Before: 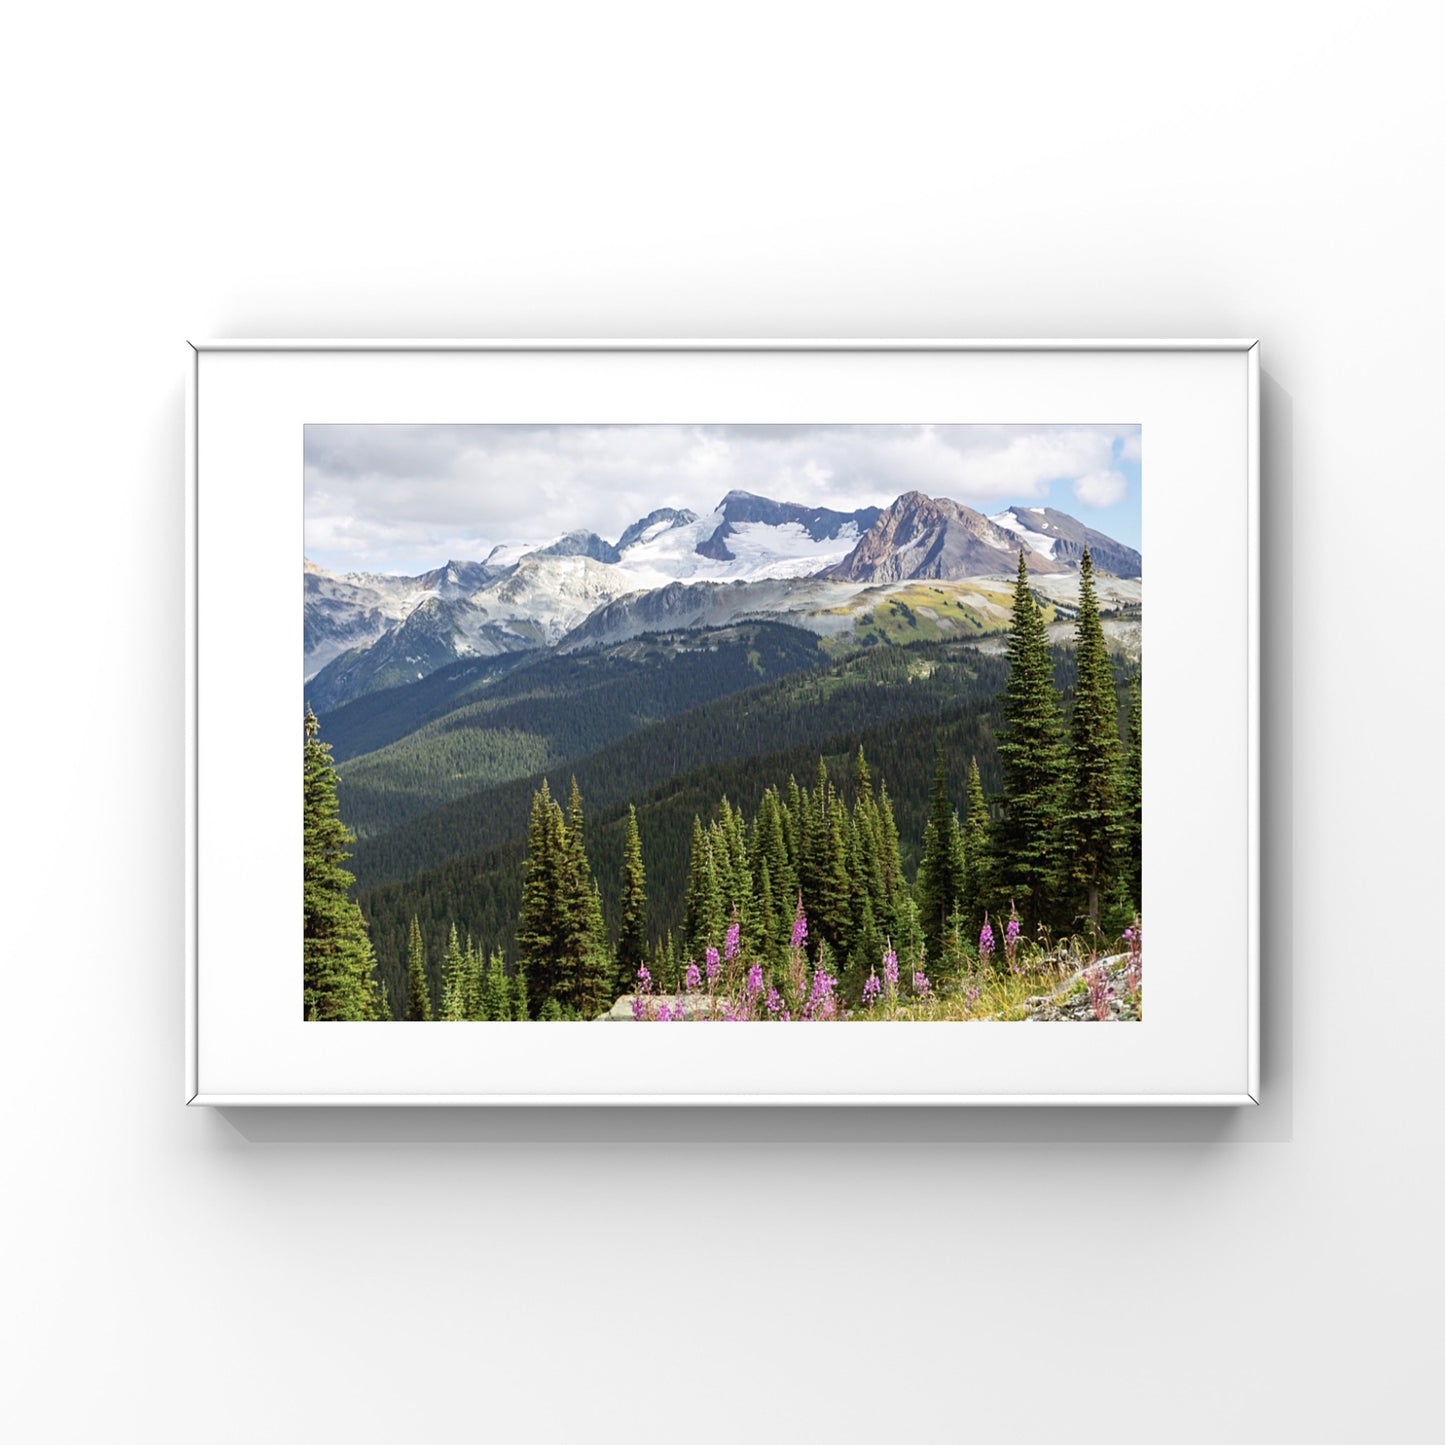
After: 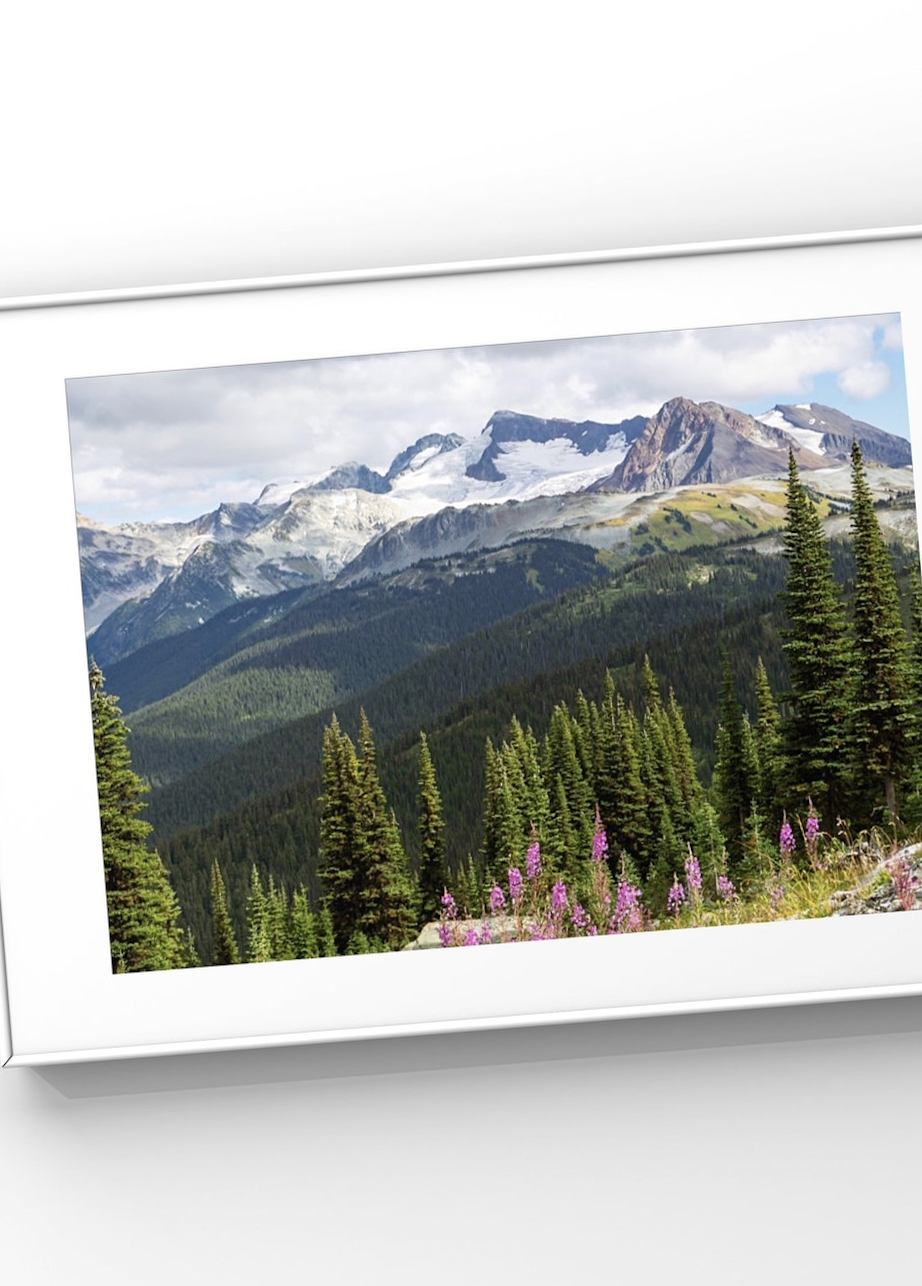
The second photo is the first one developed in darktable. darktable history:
rotate and perspective: rotation -4.57°, crop left 0.054, crop right 0.944, crop top 0.087, crop bottom 0.914
crop and rotate: left 13.537%, right 19.796%
